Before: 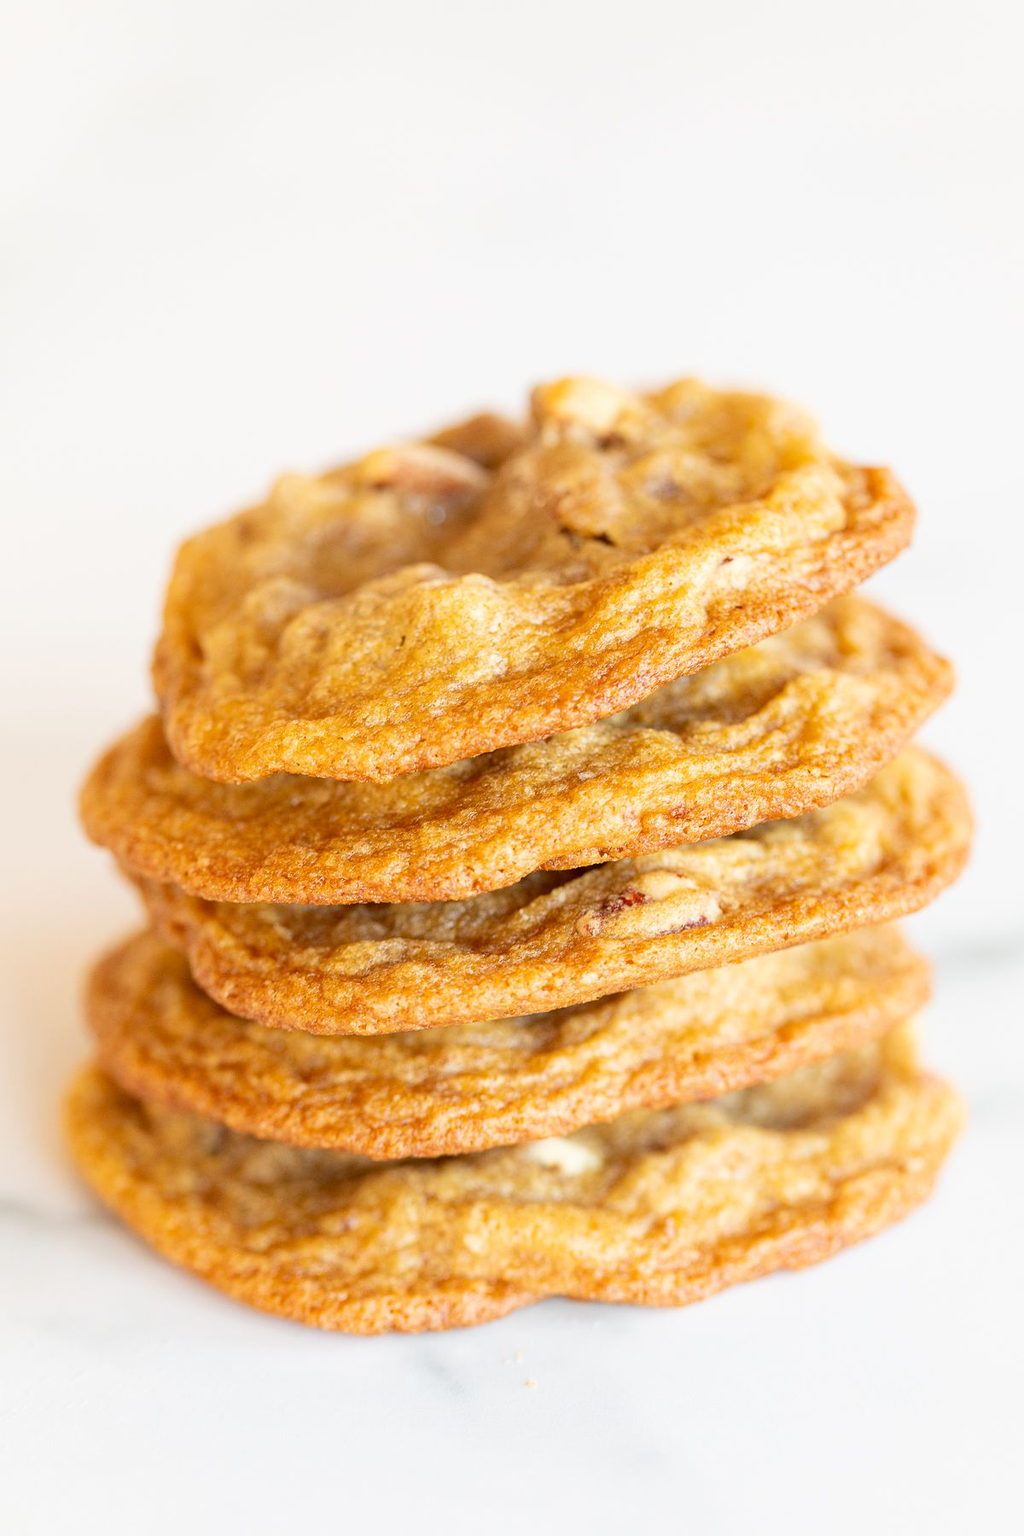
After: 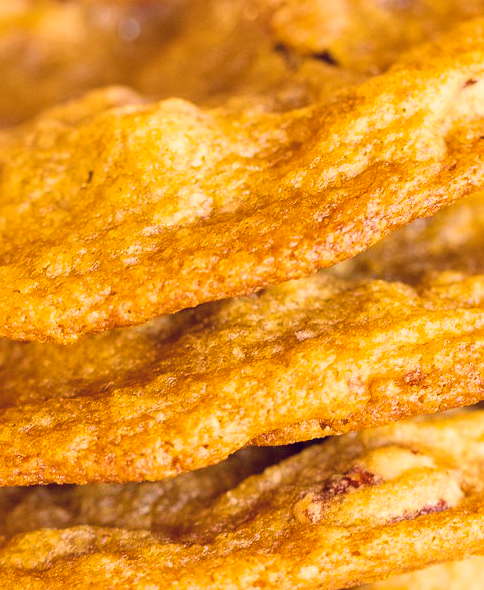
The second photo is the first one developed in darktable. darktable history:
color balance rgb: power › hue 211.21°, perceptual saturation grading › global saturation 30.152%, global vibrance 20%
local contrast: mode bilateral grid, contrast 11, coarseness 25, detail 111%, midtone range 0.2
color correction: highlights a* 19.79, highlights b* 28.05, shadows a* 3.47, shadows b* -17.73, saturation 0.751
crop: left 31.911%, top 31.935%, right 27.739%, bottom 35.258%
